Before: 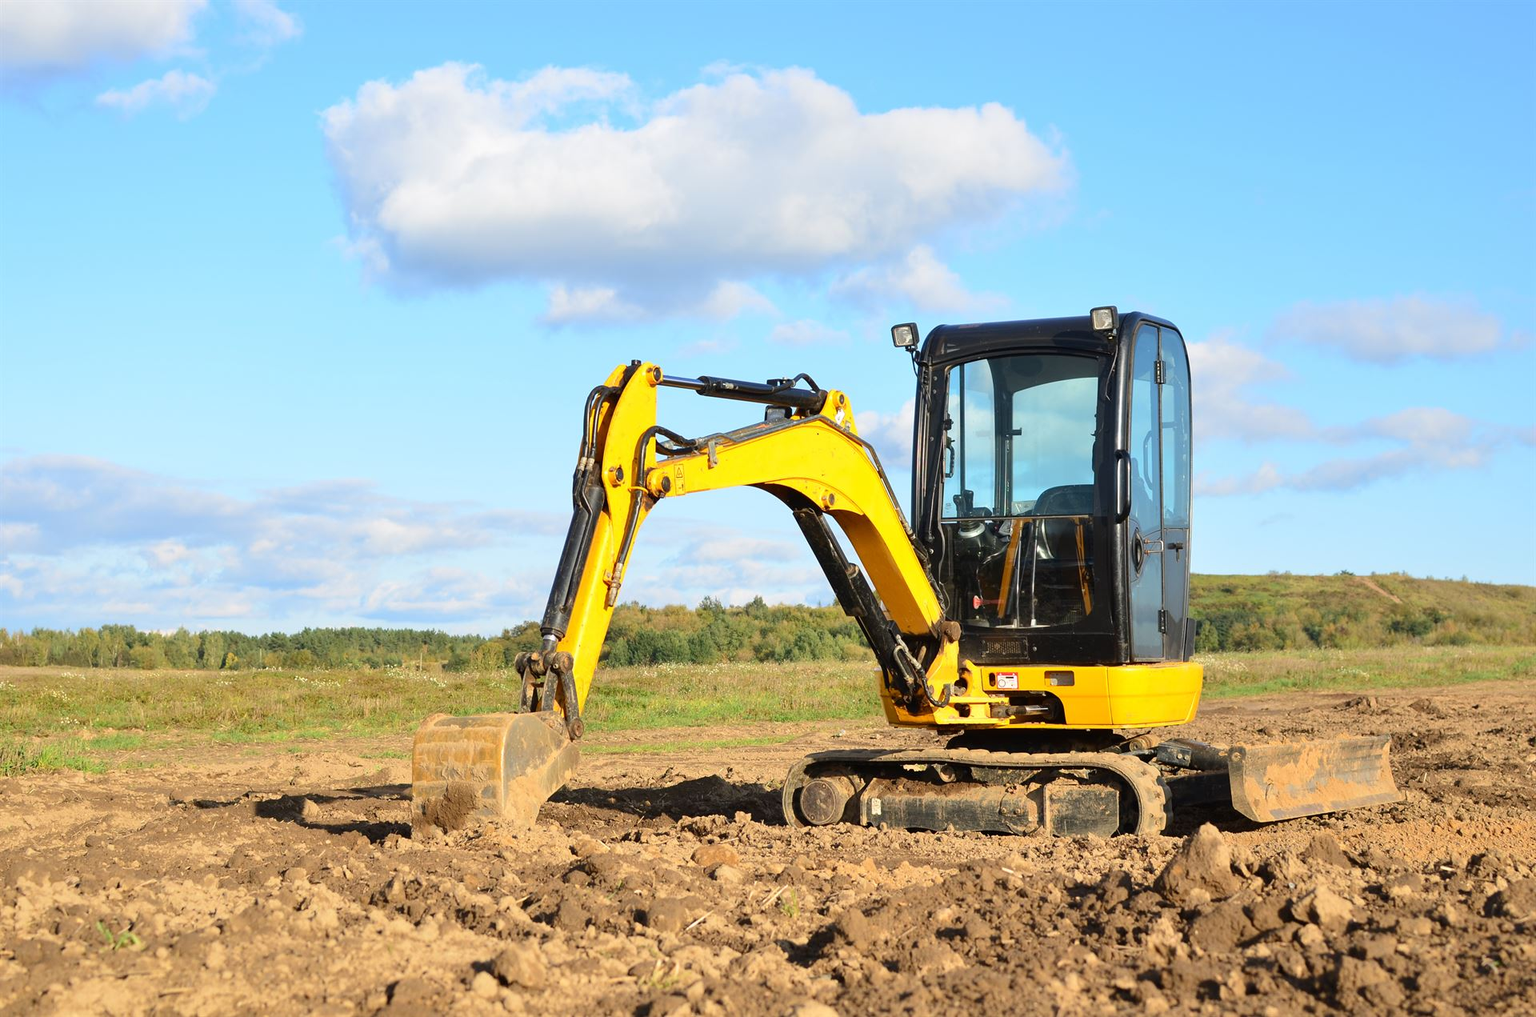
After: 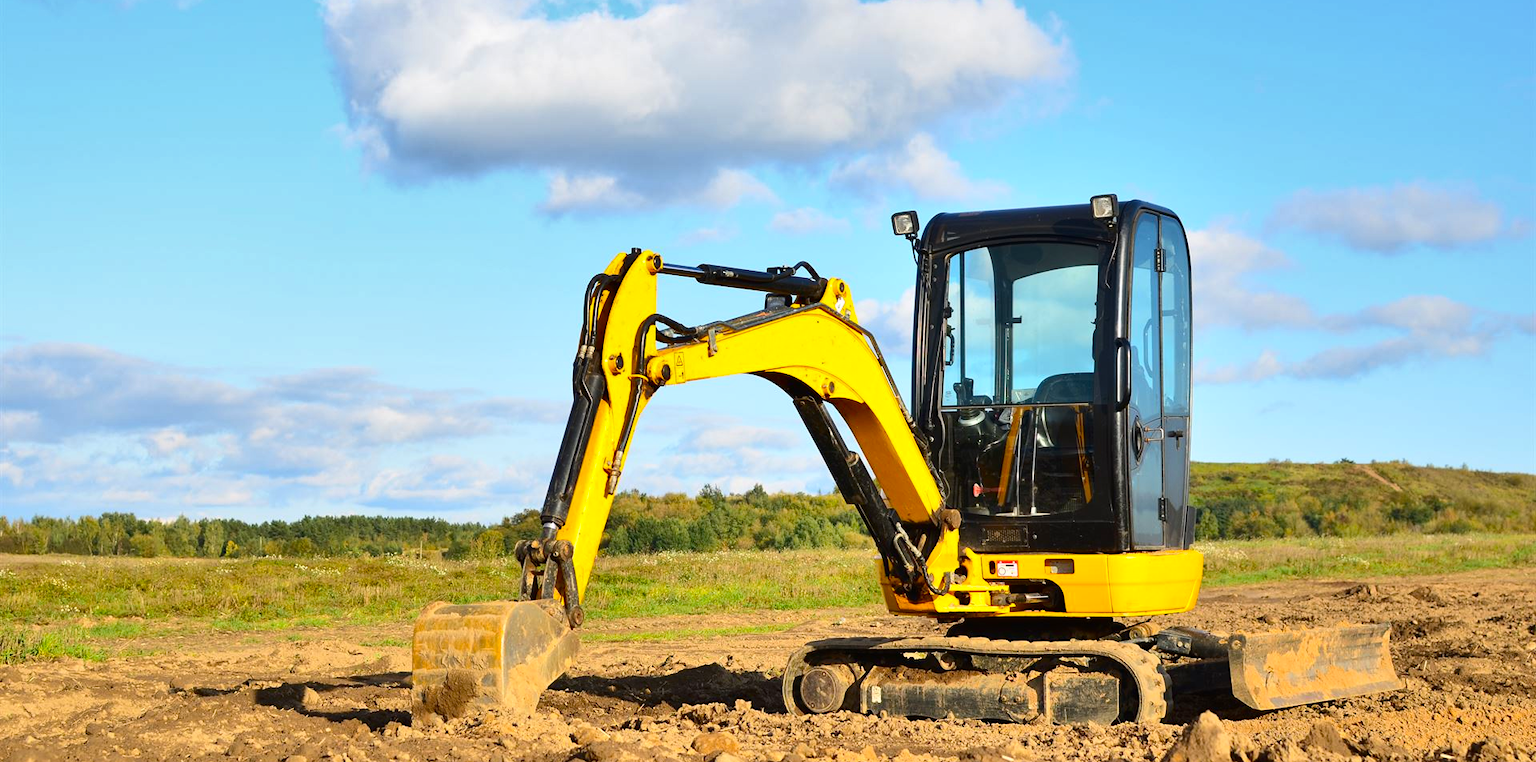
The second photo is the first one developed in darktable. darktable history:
exposure: compensate highlight preservation false
color balance: output saturation 120%
shadows and highlights: highlights color adjustment 0%, low approximation 0.01, soften with gaussian
crop: top 11.038%, bottom 13.962%
contrast brightness saturation: contrast 0.14
